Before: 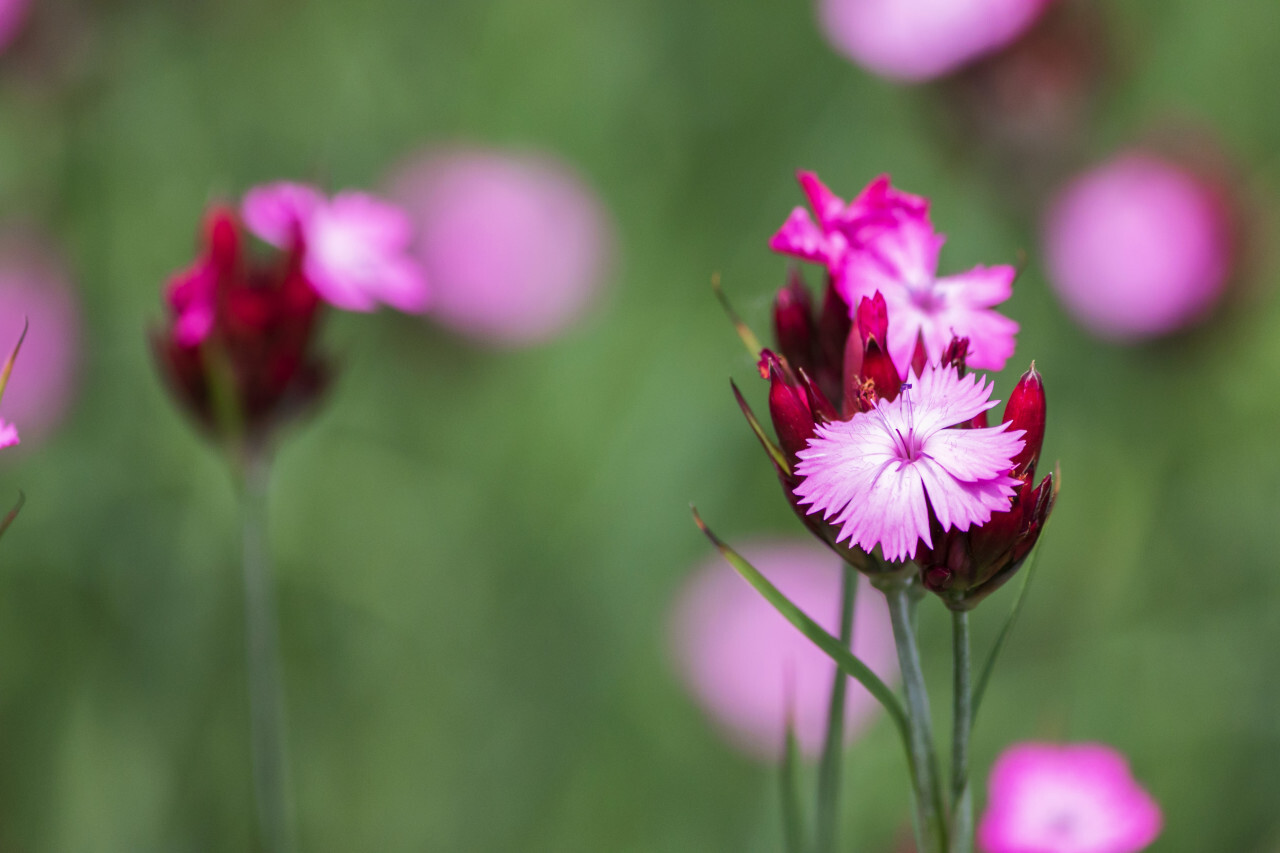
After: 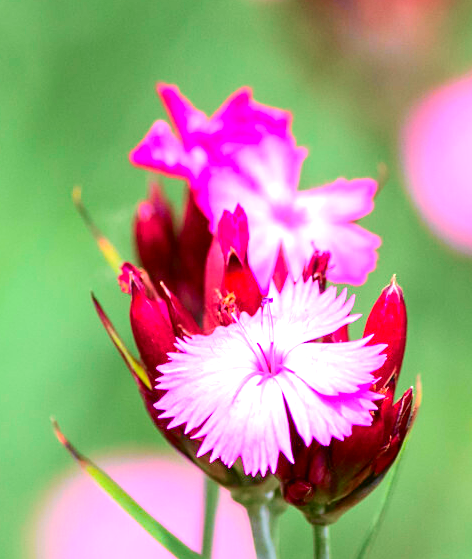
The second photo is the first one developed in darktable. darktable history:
exposure: black level correction 0, exposure 1.45 EV, compensate exposure bias true, compensate highlight preservation false
sharpen: amount 0.2
crop and rotate: left 49.936%, top 10.094%, right 13.136%, bottom 24.256%
contrast brightness saturation: contrast 0.05
tone curve: curves: ch0 [(0, 0.018) (0.036, 0.038) (0.15, 0.131) (0.27, 0.247) (0.545, 0.561) (0.761, 0.761) (1, 0.919)]; ch1 [(0, 0) (0.179, 0.173) (0.322, 0.32) (0.429, 0.431) (0.502, 0.5) (0.519, 0.522) (0.562, 0.588) (0.625, 0.67) (0.711, 0.745) (1, 1)]; ch2 [(0, 0) (0.29, 0.295) (0.404, 0.436) (0.497, 0.499) (0.521, 0.523) (0.561, 0.605) (0.657, 0.655) (0.712, 0.764) (1, 1)], color space Lab, independent channels, preserve colors none
